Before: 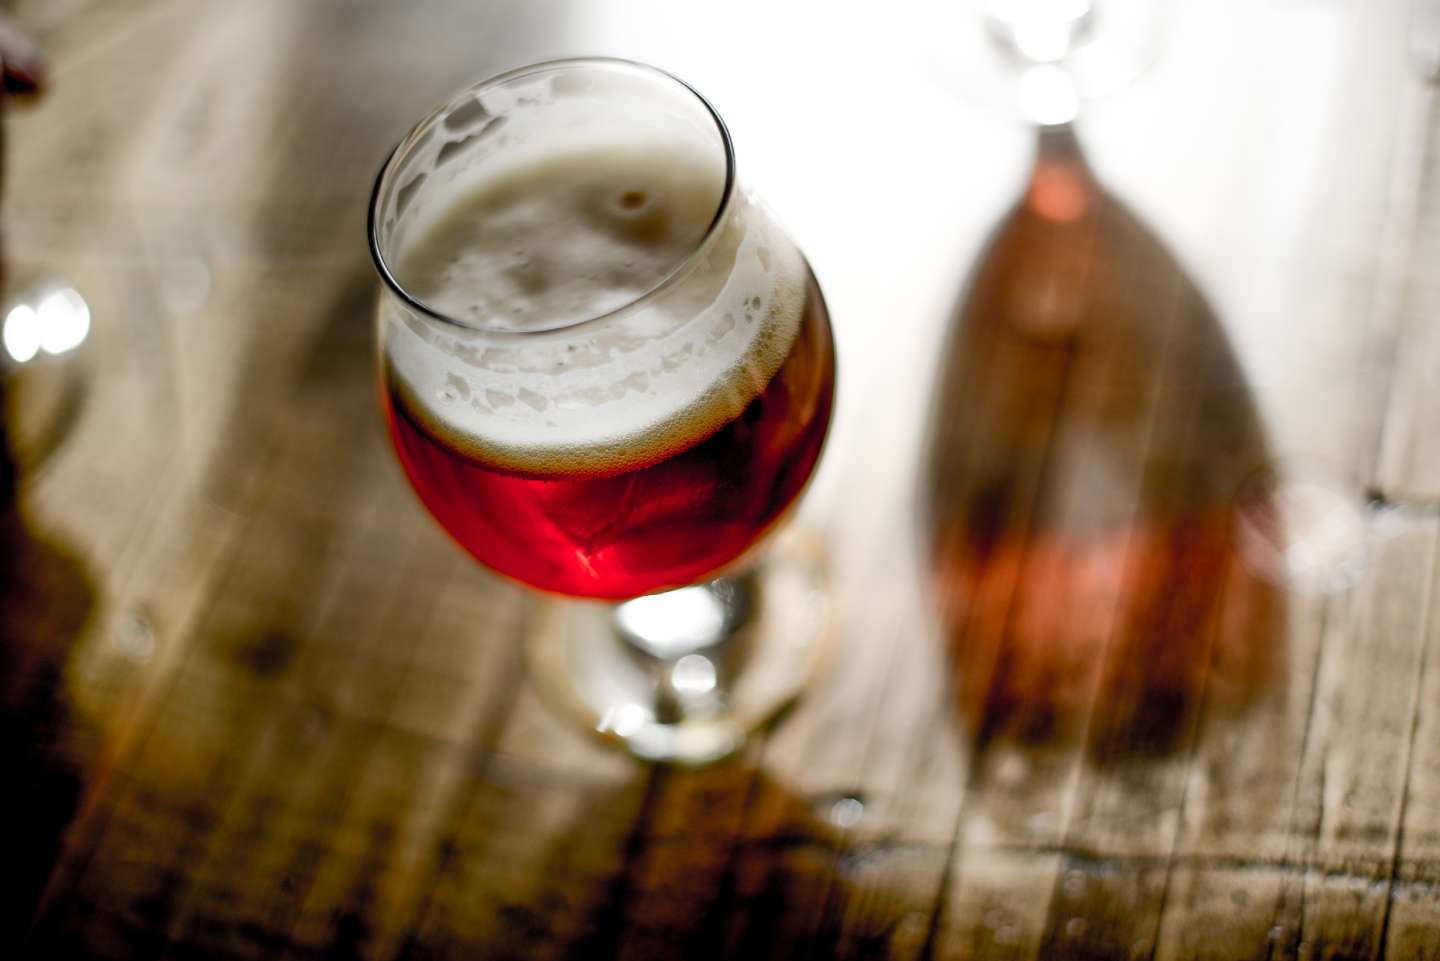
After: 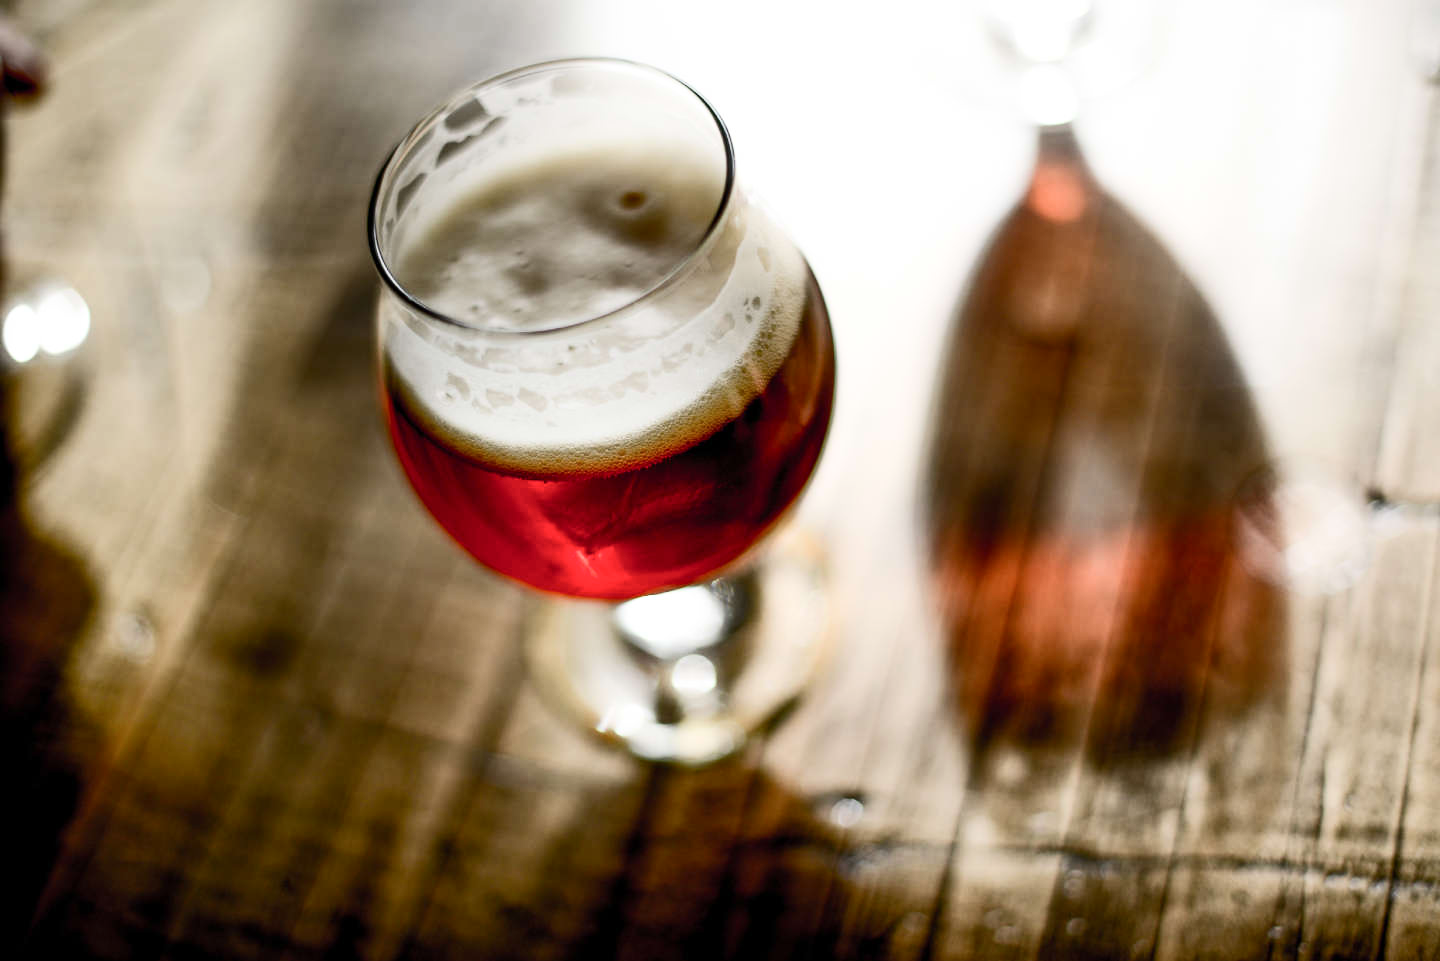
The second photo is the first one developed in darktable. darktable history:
contrast brightness saturation: contrast 0.24, brightness 0.09
